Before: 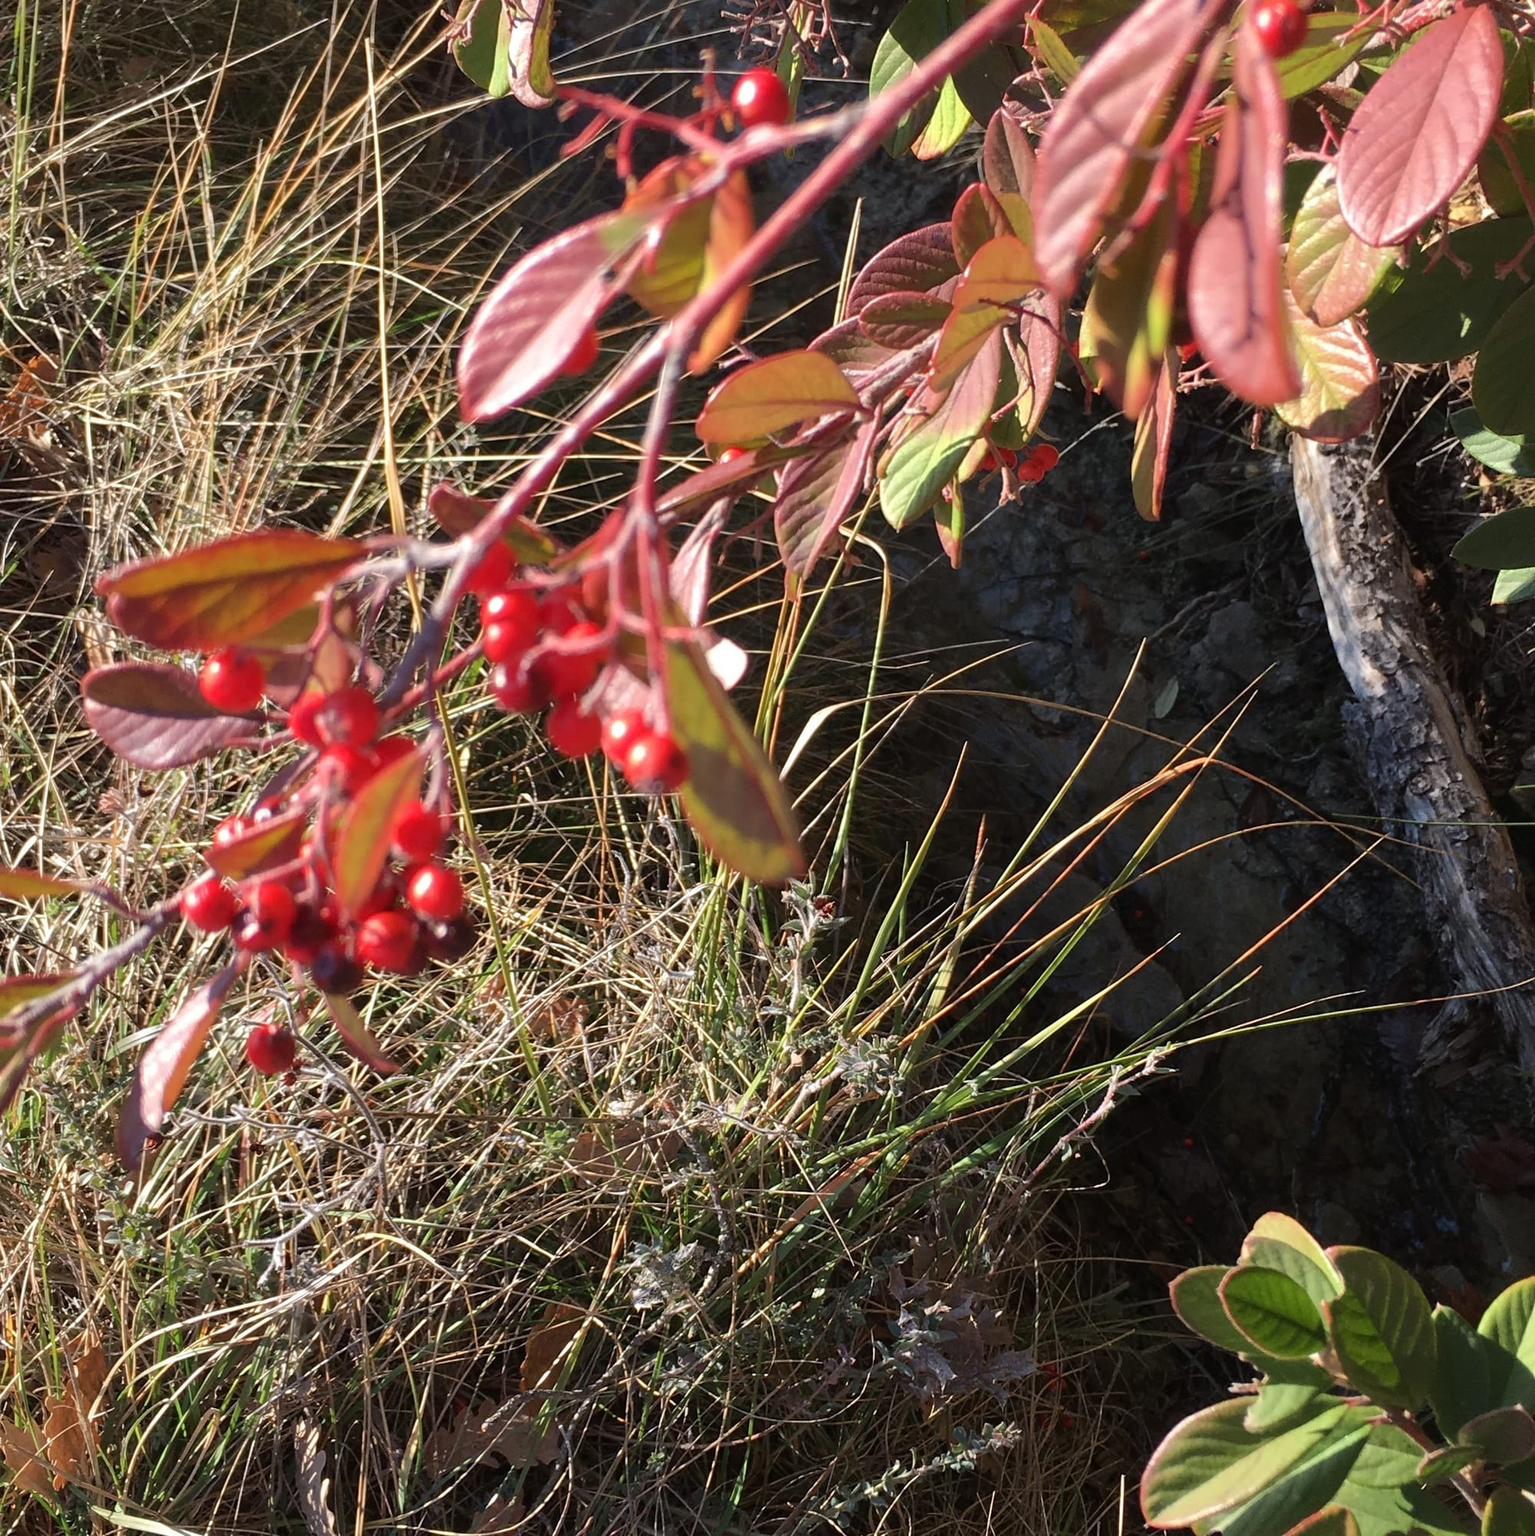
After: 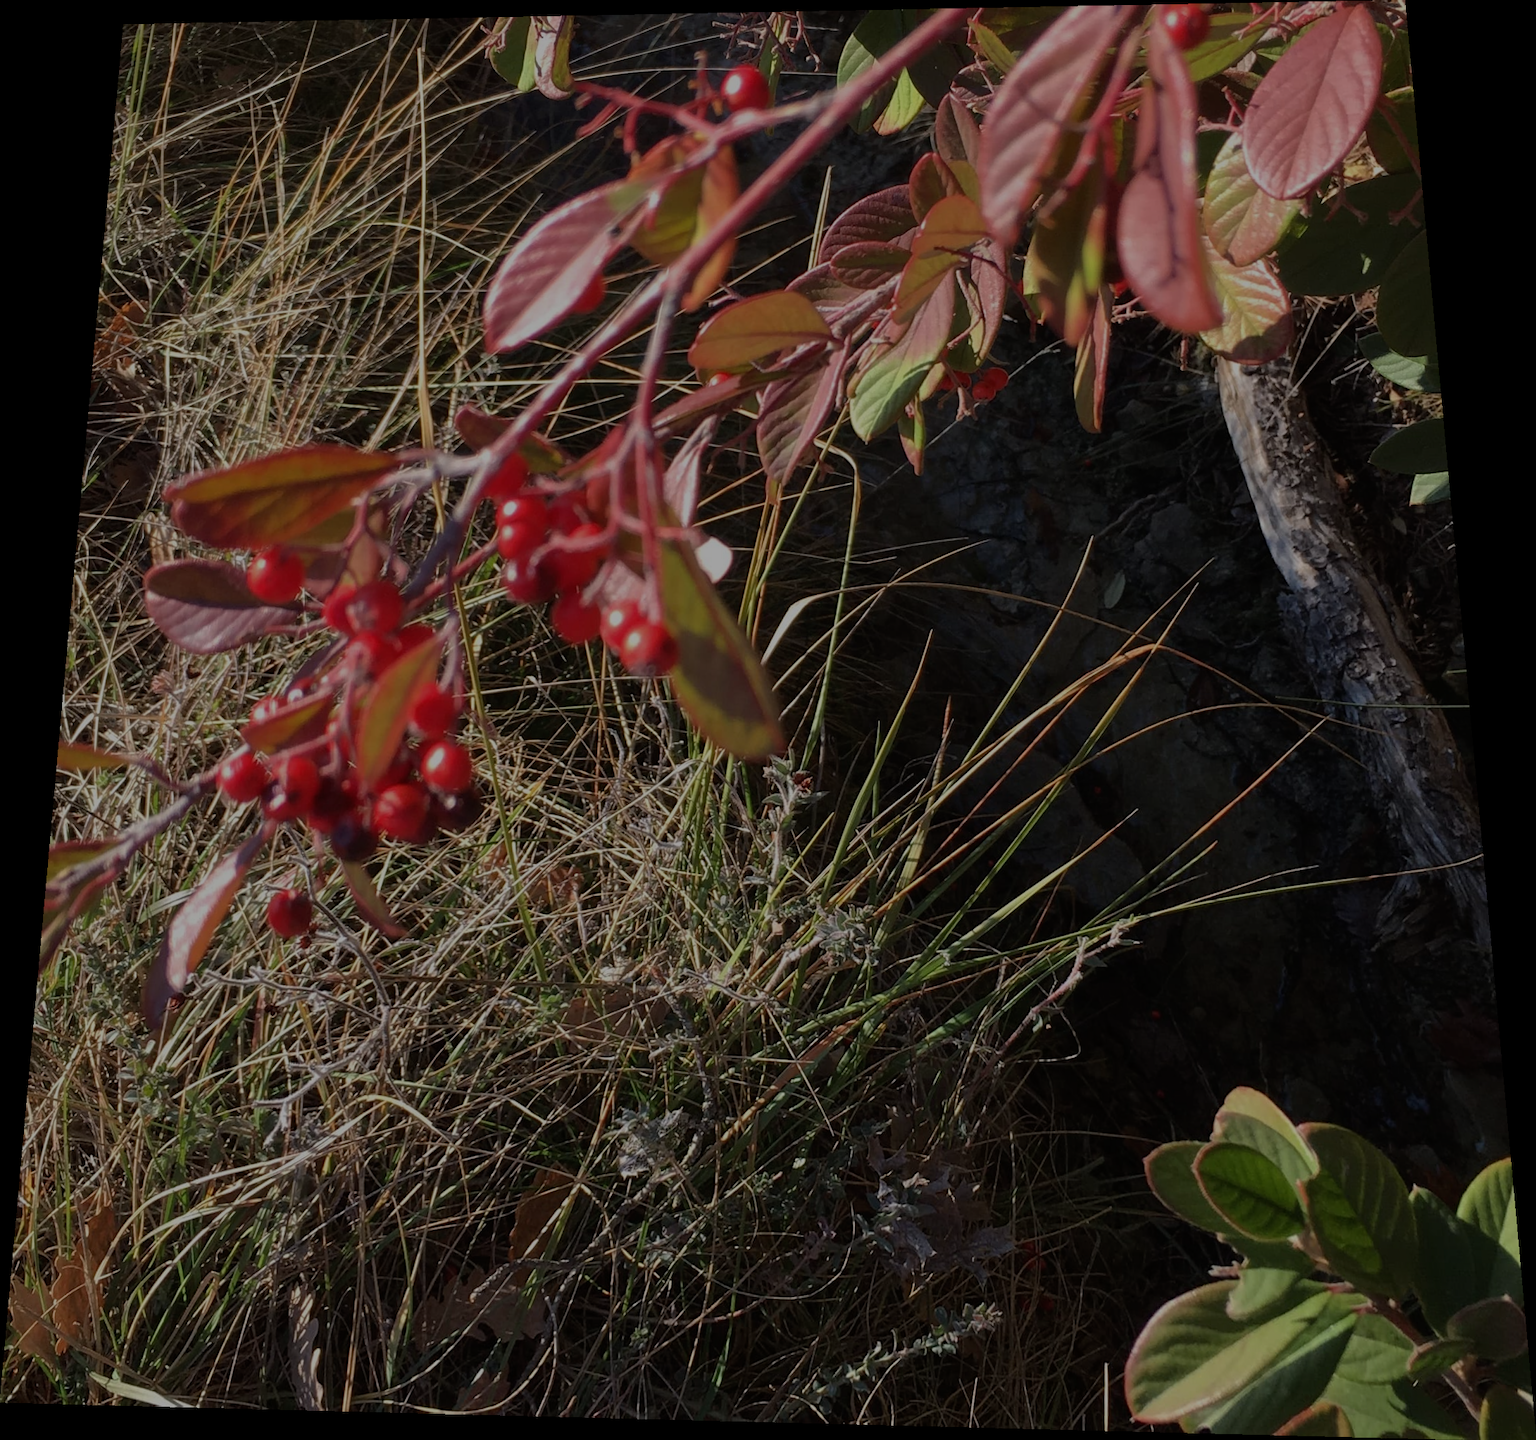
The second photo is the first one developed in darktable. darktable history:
rotate and perspective: rotation 0.128°, lens shift (vertical) -0.181, lens shift (horizontal) -0.044, shear 0.001, automatic cropping off
exposure: exposure -1.468 EV, compensate highlight preservation false
